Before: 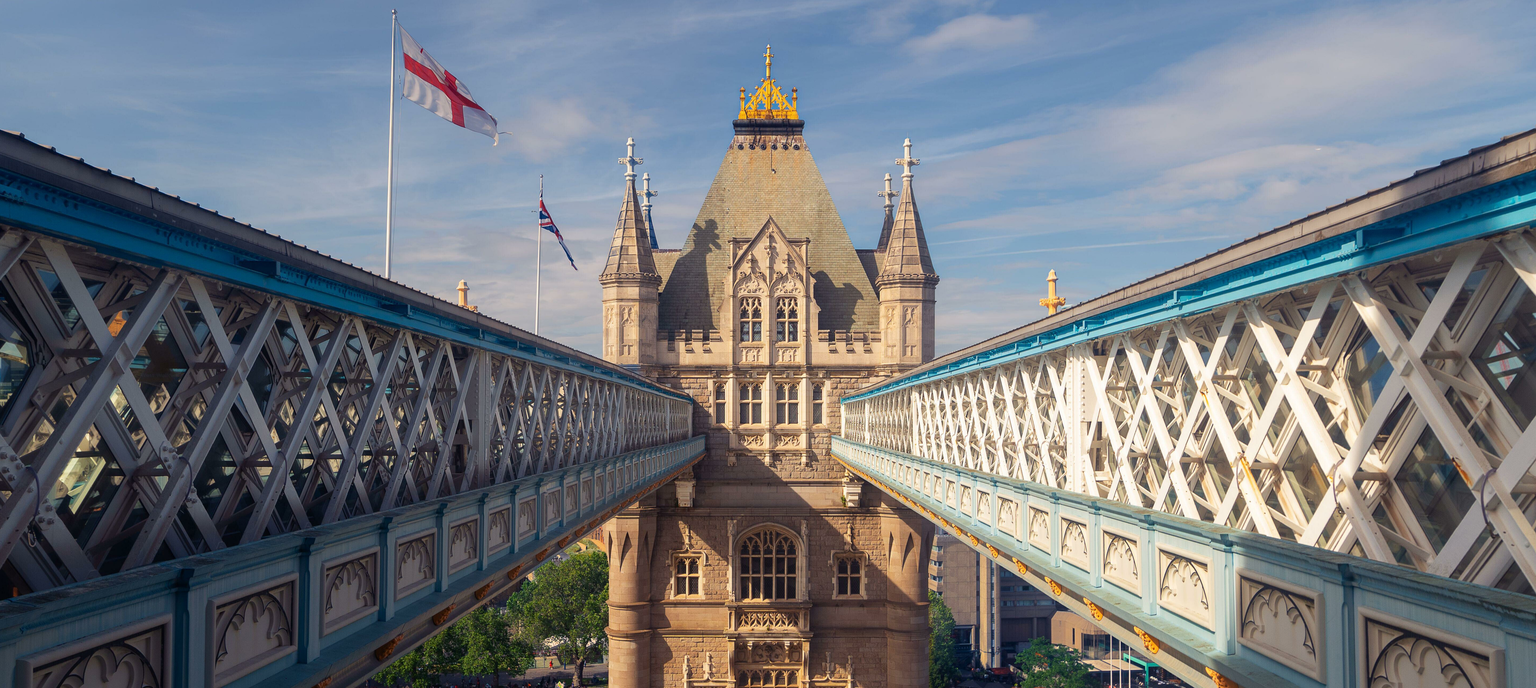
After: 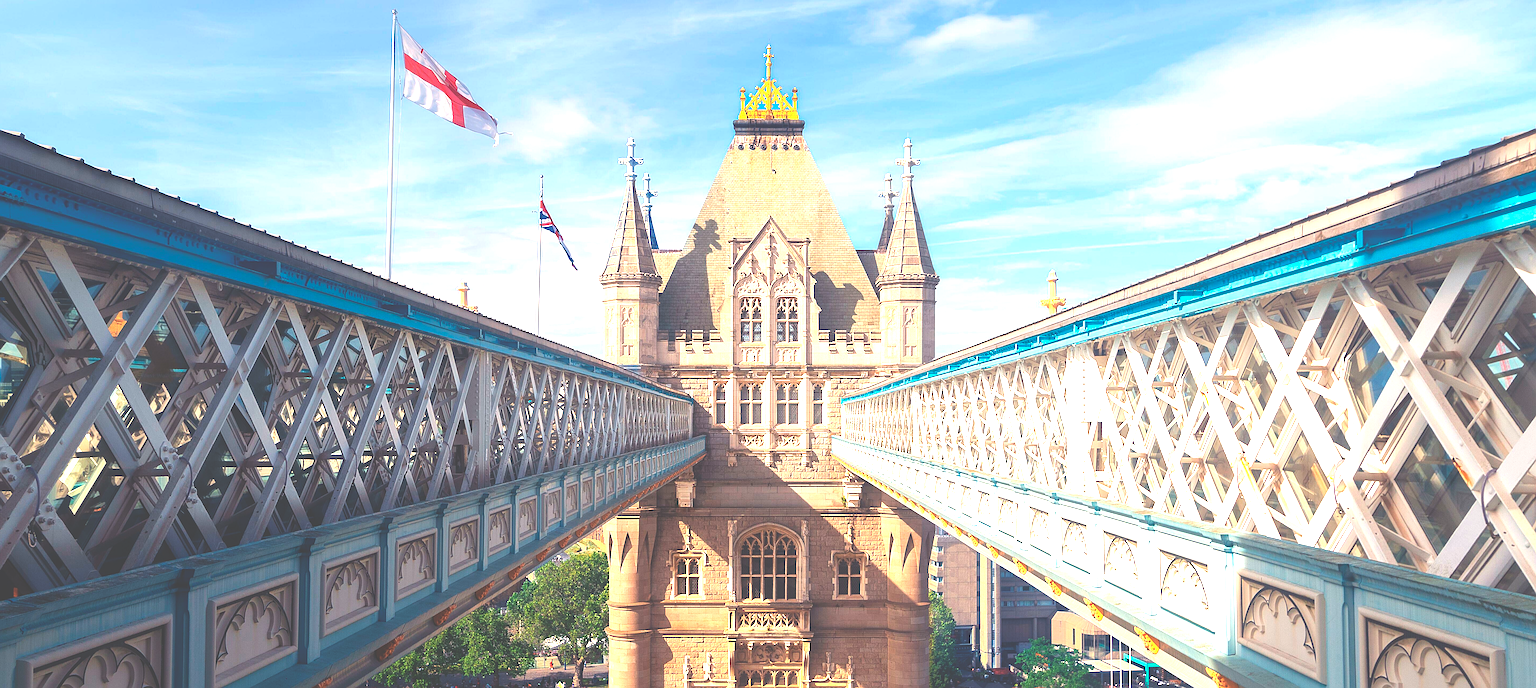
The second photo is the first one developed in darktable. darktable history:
sharpen: on, module defaults
exposure: black level correction -0.023, exposure 1.397 EV, compensate highlight preservation false
